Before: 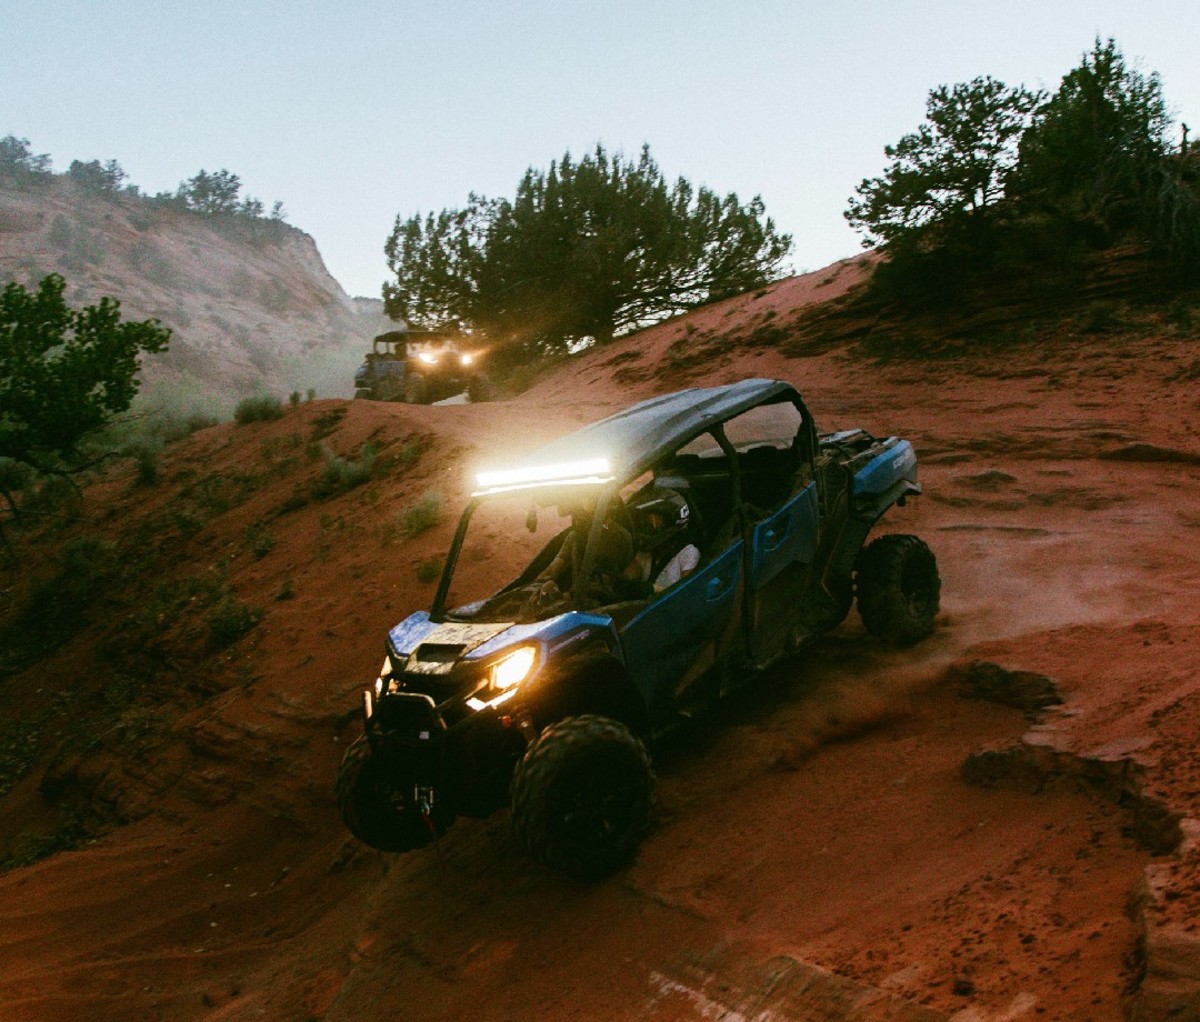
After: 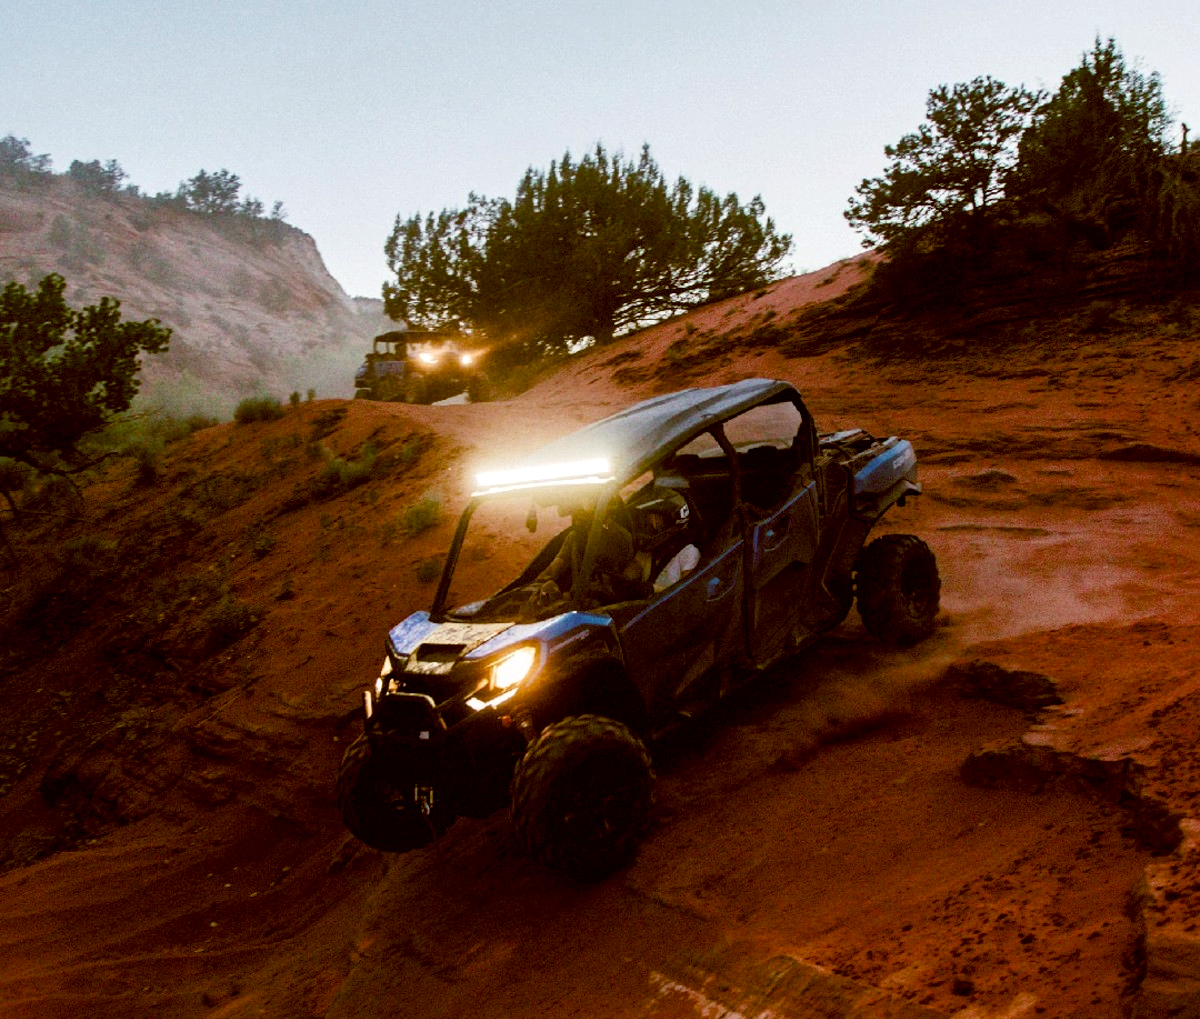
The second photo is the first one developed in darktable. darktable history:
color balance rgb: global offset › luminance -0.201%, global offset › chroma 0.272%, perceptual saturation grading › global saturation 20%, perceptual saturation grading › highlights -25.748%, perceptual saturation grading › shadows 24.982%, global vibrance 9.814%
crop: top 0.04%, bottom 0.189%
local contrast: mode bilateral grid, contrast 25, coarseness 51, detail 123%, midtone range 0.2
